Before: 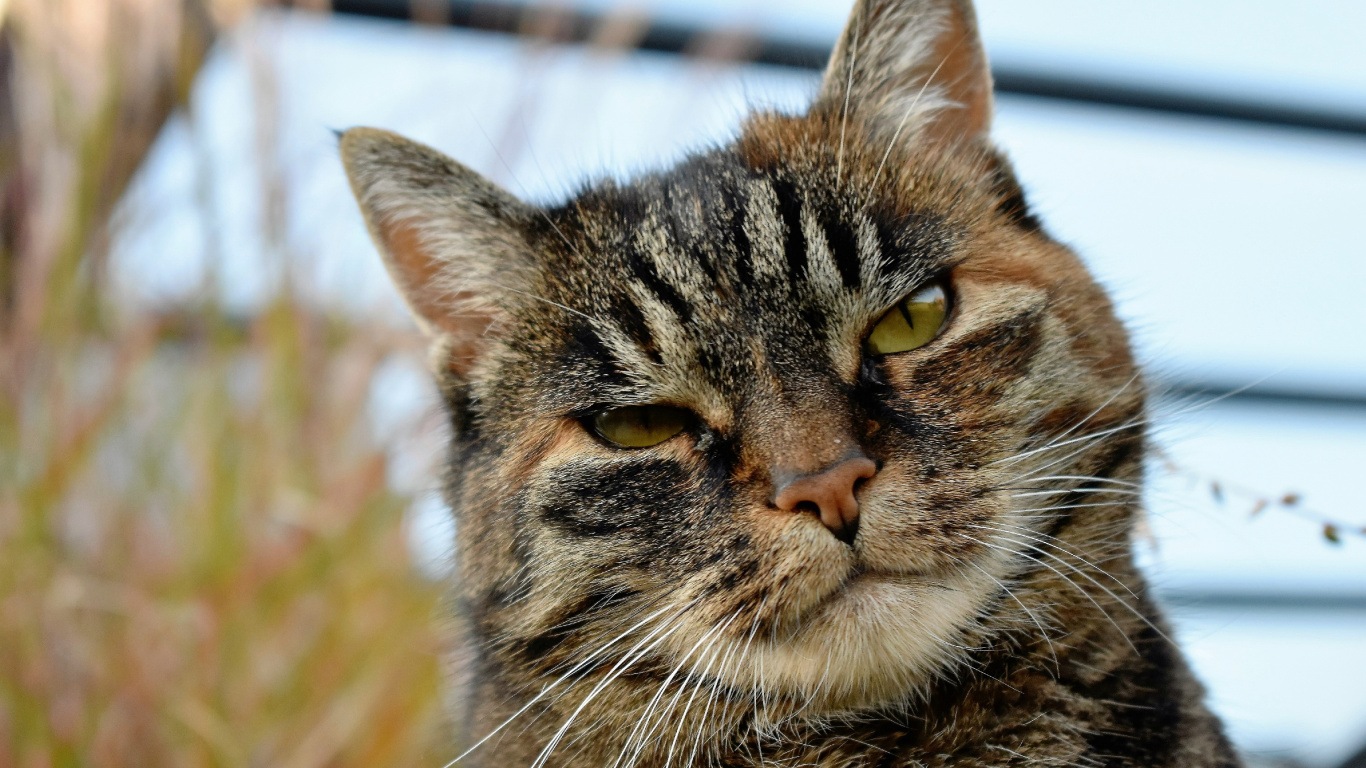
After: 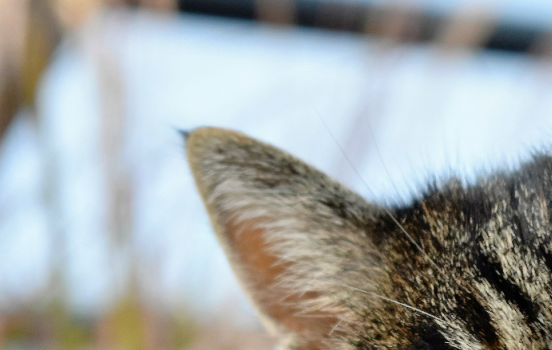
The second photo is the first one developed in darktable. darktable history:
crop and rotate: left 11.314%, top 0.056%, right 48.252%, bottom 54.254%
